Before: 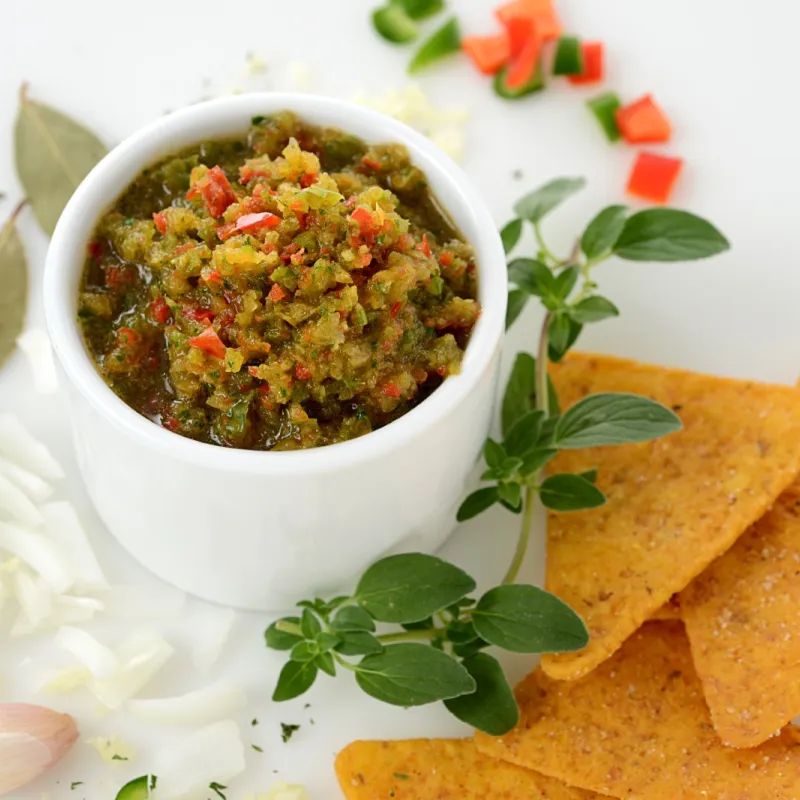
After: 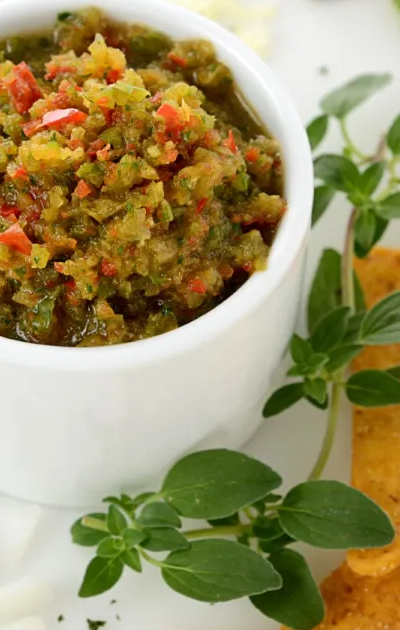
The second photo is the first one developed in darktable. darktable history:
crop and rotate: angle 0.01°, left 24.278%, top 13.107%, right 25.665%, bottom 8.007%
